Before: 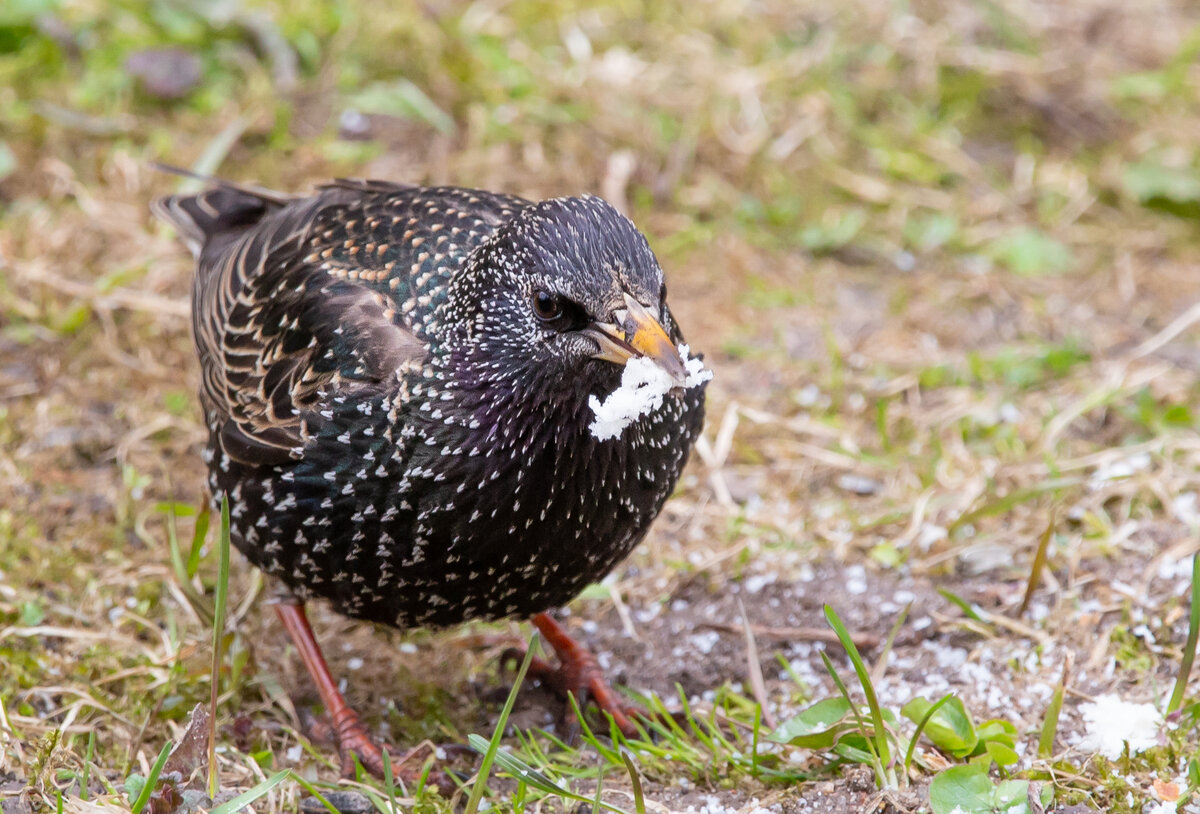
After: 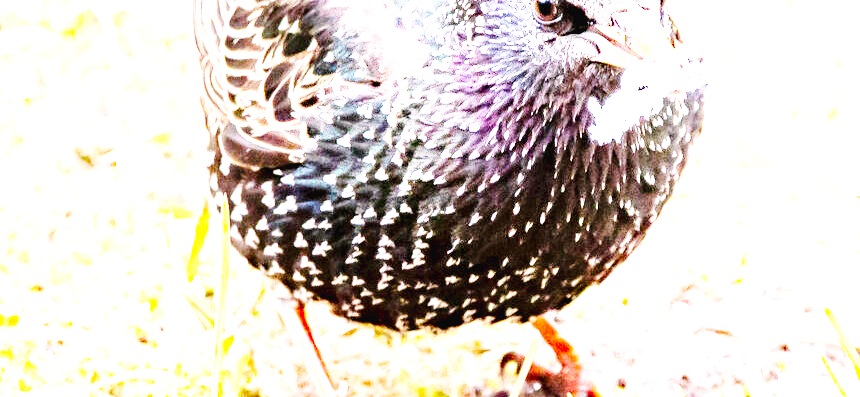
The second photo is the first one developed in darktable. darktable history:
tone equalizer: on, module defaults
crop: top 36.498%, right 28.314%, bottom 14.721%
haze removal: strength 0.279, distance 0.243, compatibility mode true, adaptive false
base curve: curves: ch0 [(0, 0.003) (0.001, 0.002) (0.006, 0.004) (0.02, 0.022) (0.048, 0.086) (0.094, 0.234) (0.162, 0.431) (0.258, 0.629) (0.385, 0.8) (0.548, 0.918) (0.751, 0.988) (1, 1)], preserve colors none
exposure: black level correction 0.001, exposure 2.704 EV, compensate exposure bias true, compensate highlight preservation false
